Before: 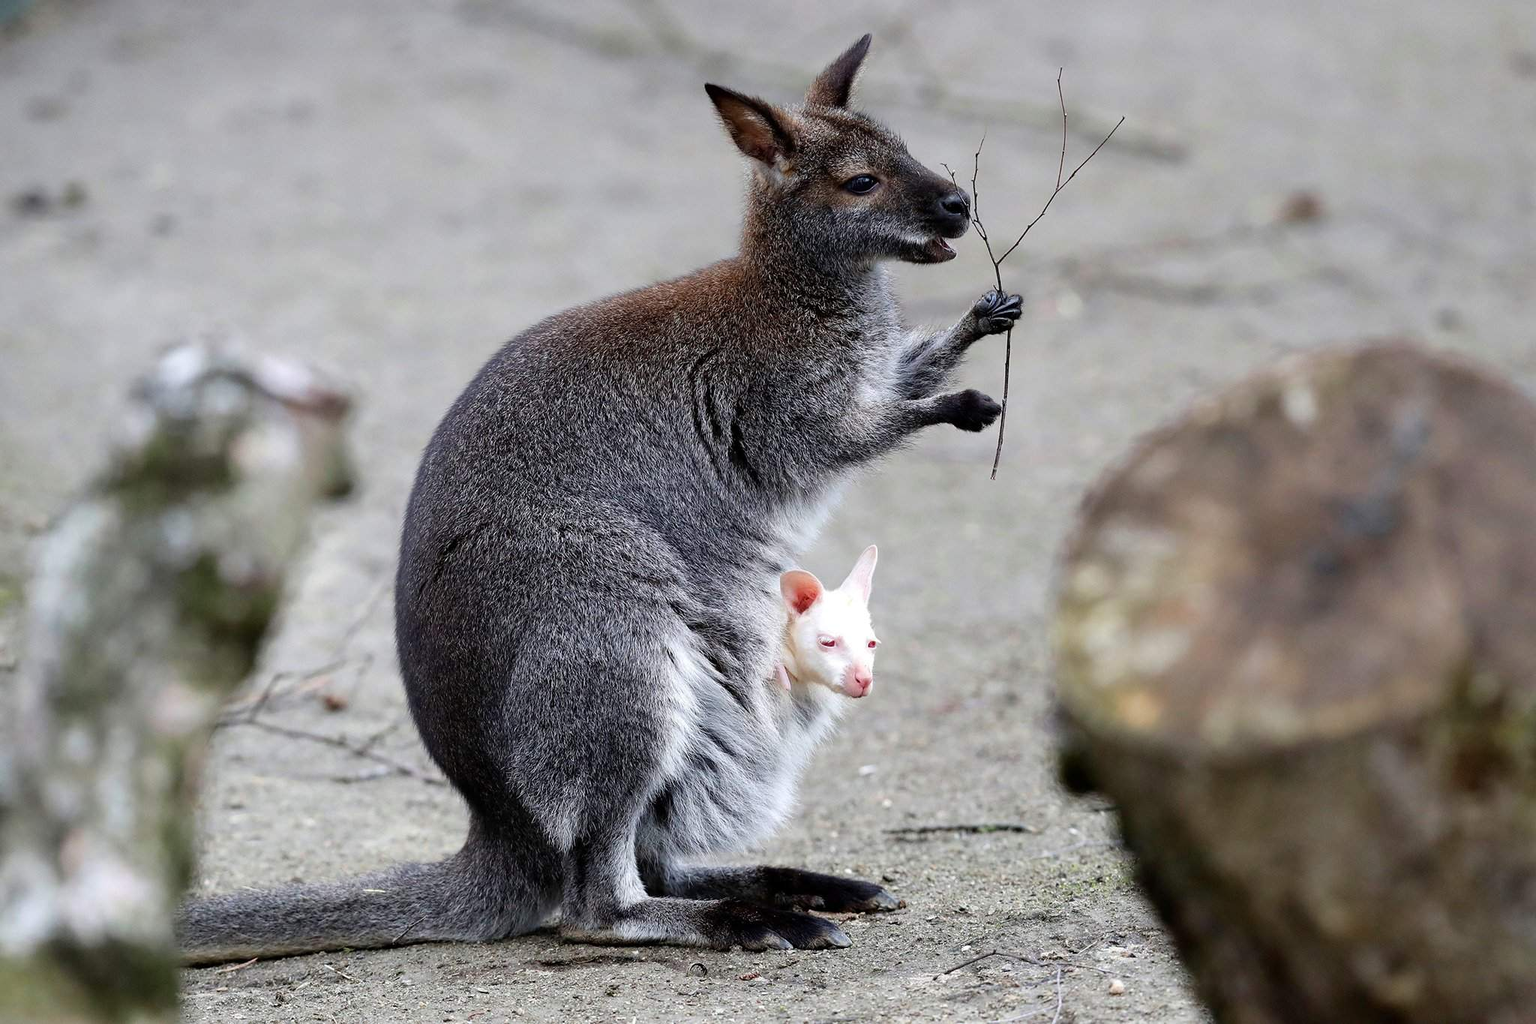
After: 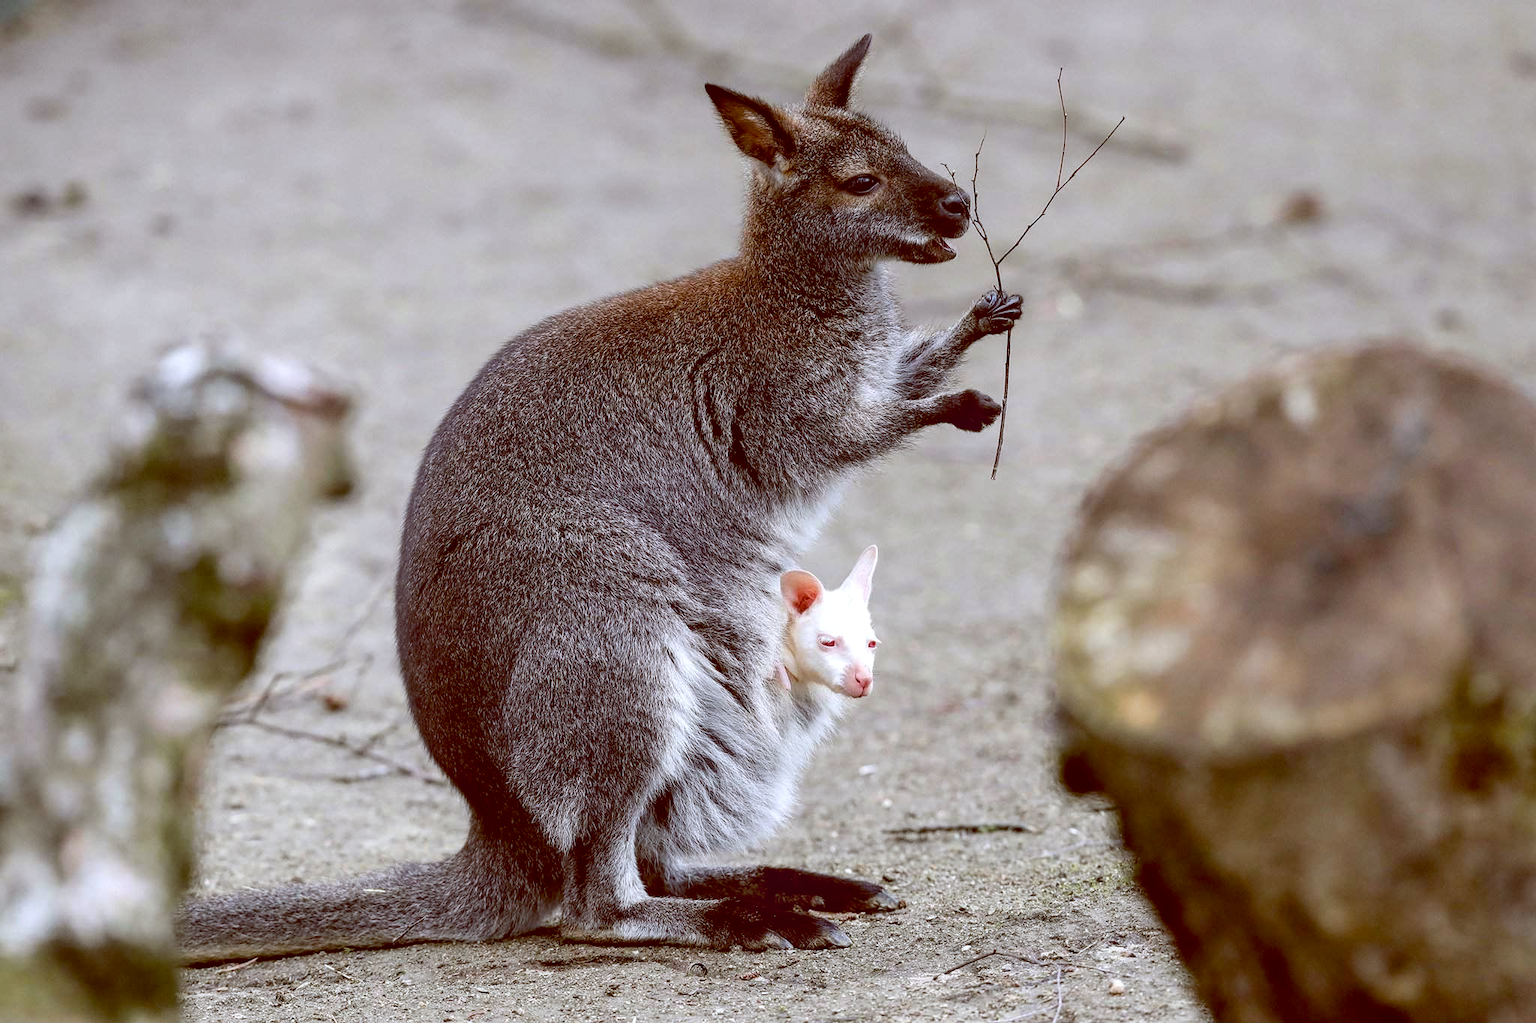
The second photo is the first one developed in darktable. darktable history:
local contrast: on, module defaults
color balance: lift [1, 1.011, 0.999, 0.989], gamma [1.109, 1.045, 1.039, 0.955], gain [0.917, 0.936, 0.952, 1.064], contrast 2.32%, contrast fulcrum 19%, output saturation 101%
